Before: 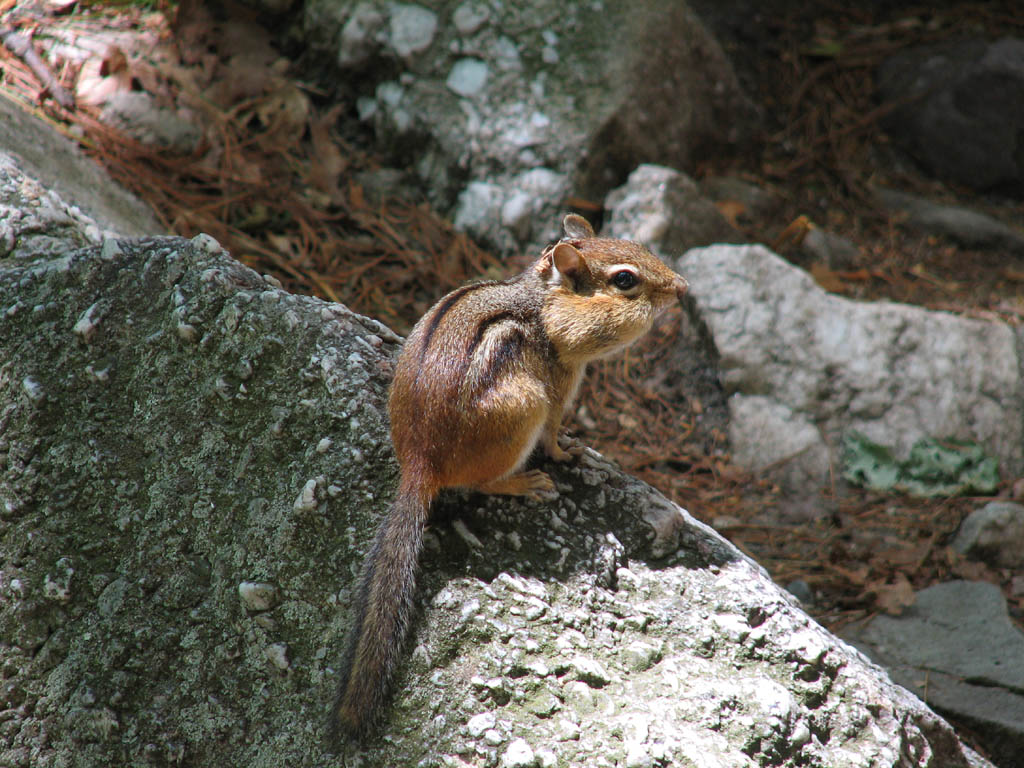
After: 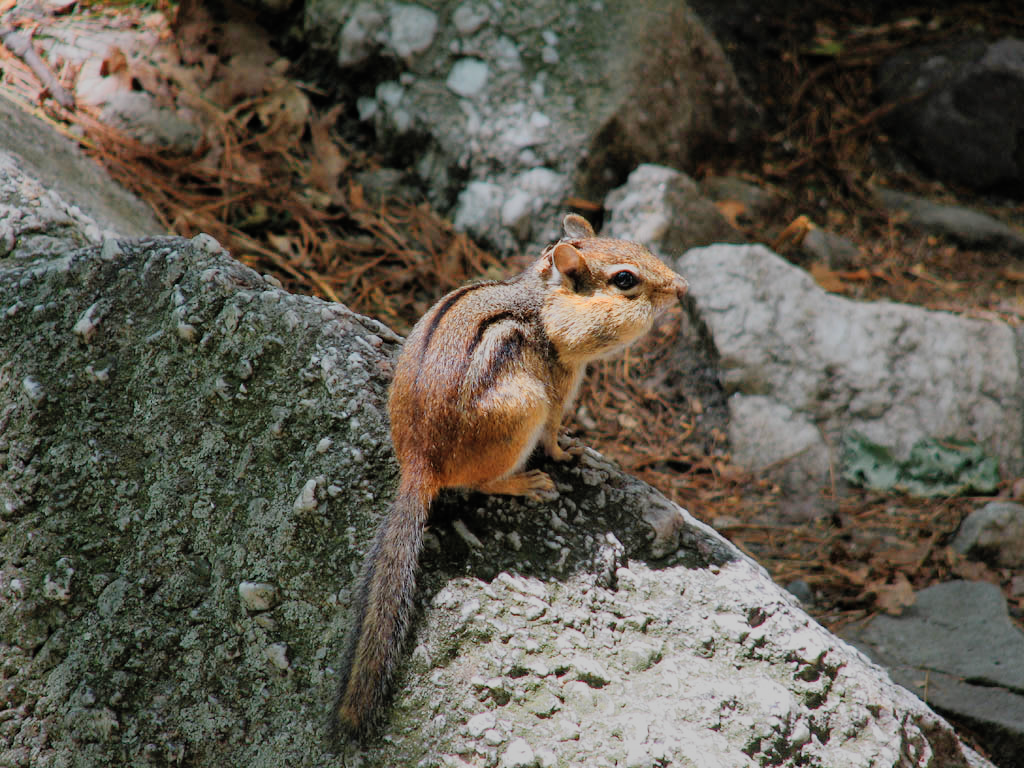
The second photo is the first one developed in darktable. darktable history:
filmic rgb: black relative exposure -7.65 EV, white relative exposure 4.56 EV, hardness 3.61, contrast 1.057, add noise in highlights 0.001, preserve chrominance no, color science v3 (2019), use custom middle-gray values true, contrast in highlights soft
color zones: curves: ch0 [(0.018, 0.548) (0.197, 0.654) (0.425, 0.447) (0.605, 0.658) (0.732, 0.579)]; ch1 [(0.105, 0.531) (0.224, 0.531) (0.386, 0.39) (0.618, 0.456) (0.732, 0.456) (0.956, 0.421)]; ch2 [(0.039, 0.583) (0.215, 0.465) (0.399, 0.544) (0.465, 0.548) (0.614, 0.447) (0.724, 0.43) (0.882, 0.623) (0.956, 0.632)]
shadows and highlights: on, module defaults
